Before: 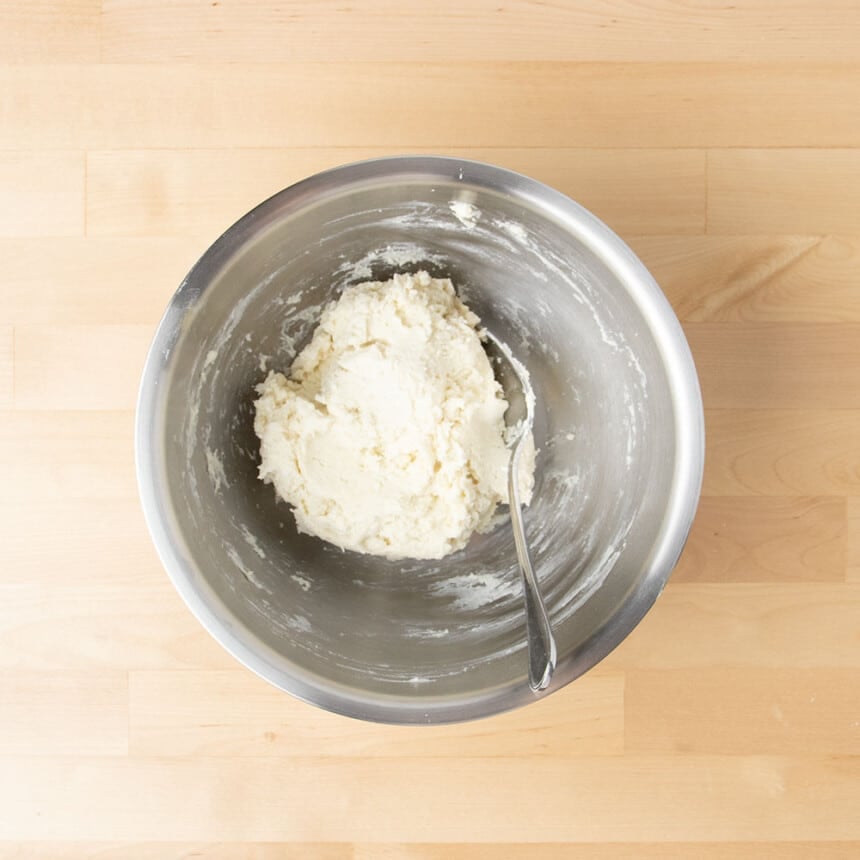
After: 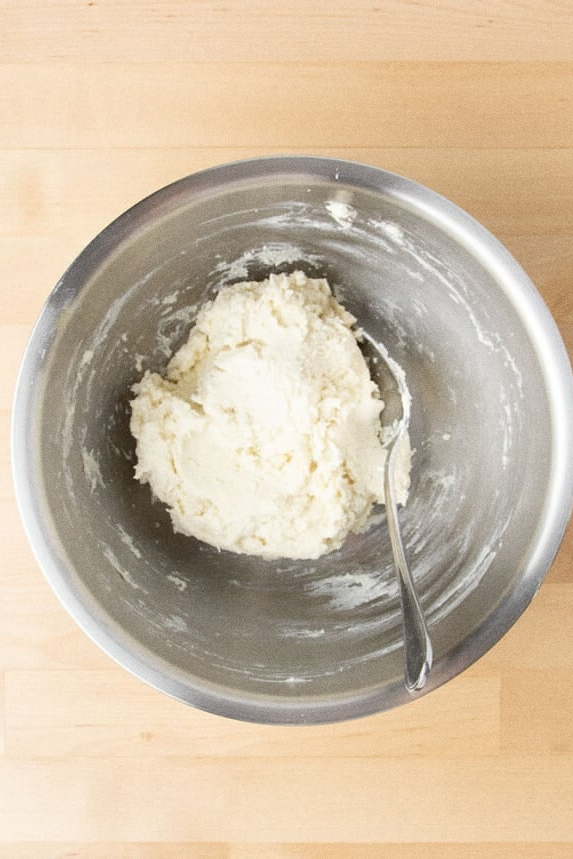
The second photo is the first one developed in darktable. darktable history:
crop and rotate: left 14.436%, right 18.898%
grain: coarseness 0.09 ISO
